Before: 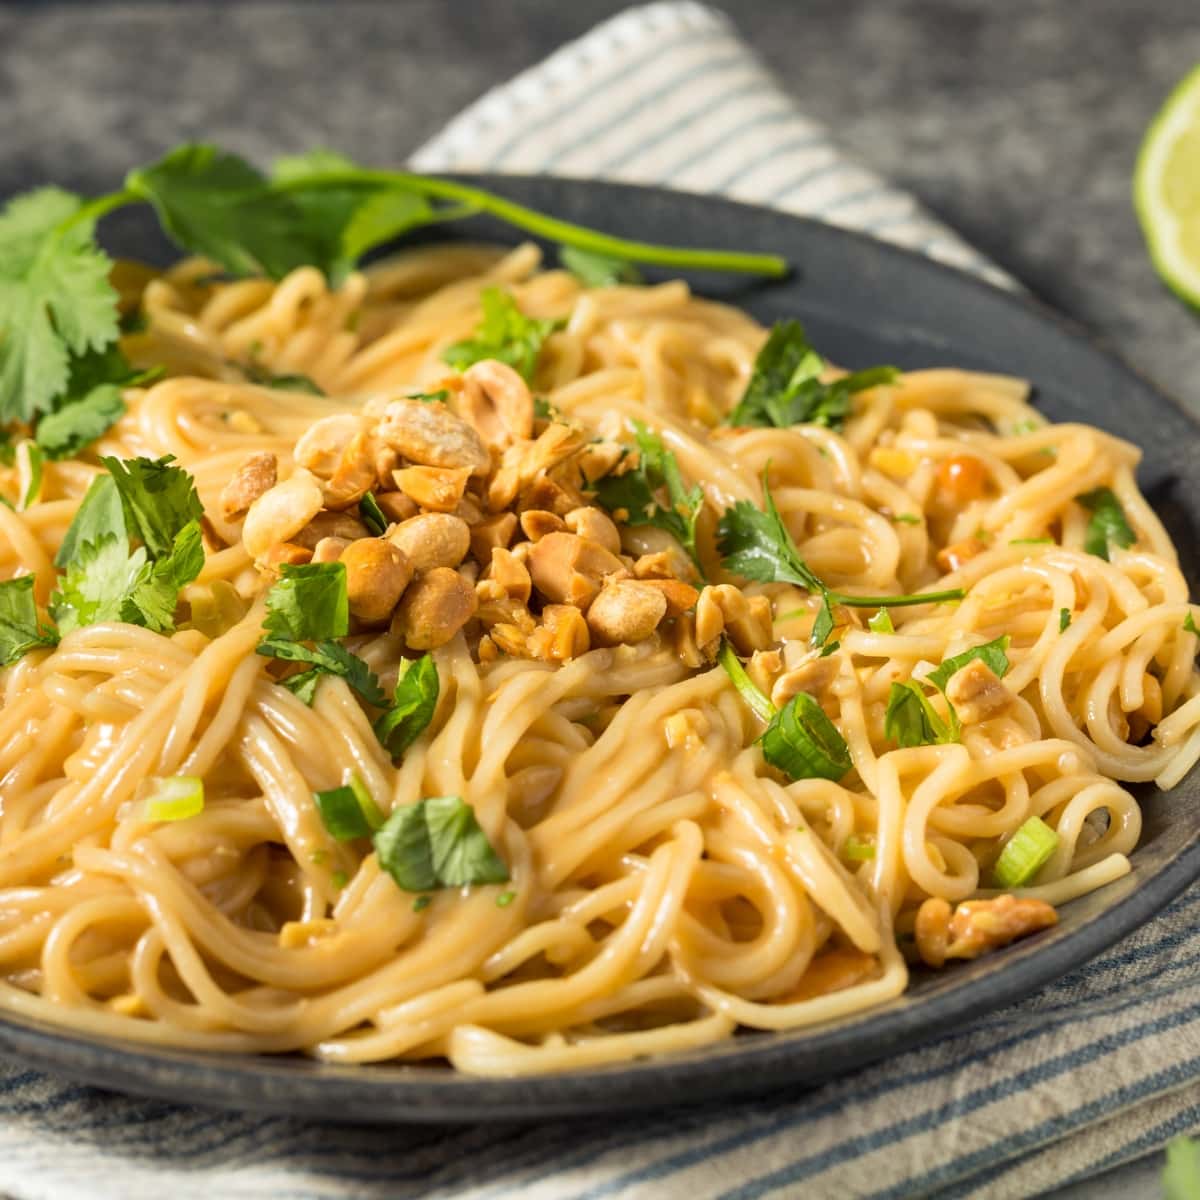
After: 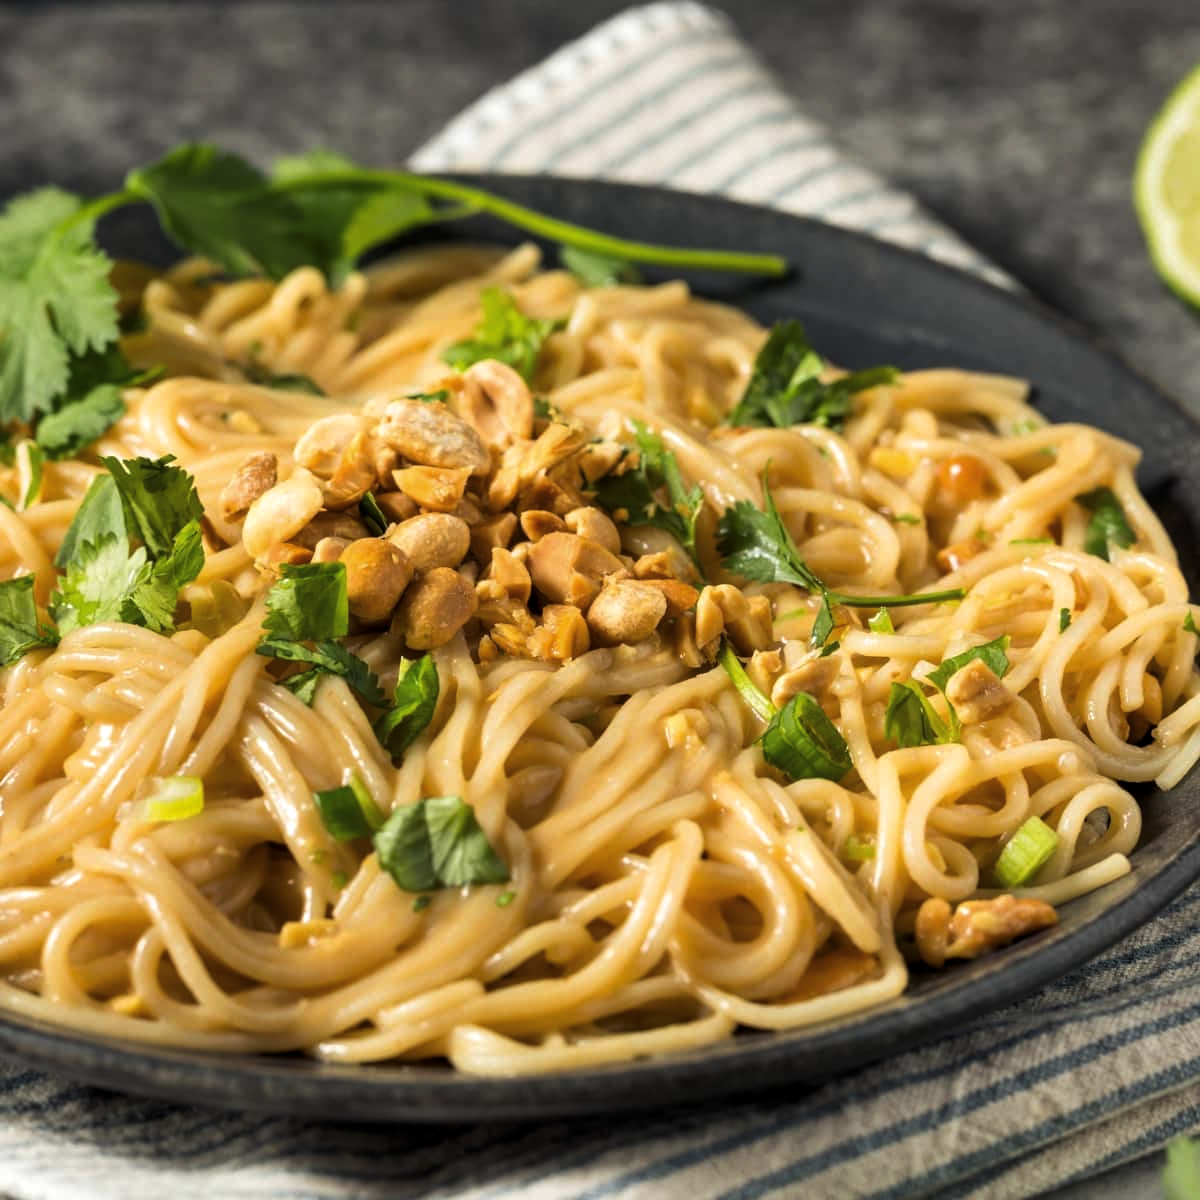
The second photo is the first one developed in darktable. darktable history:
levels: levels [0.029, 0.545, 0.971]
